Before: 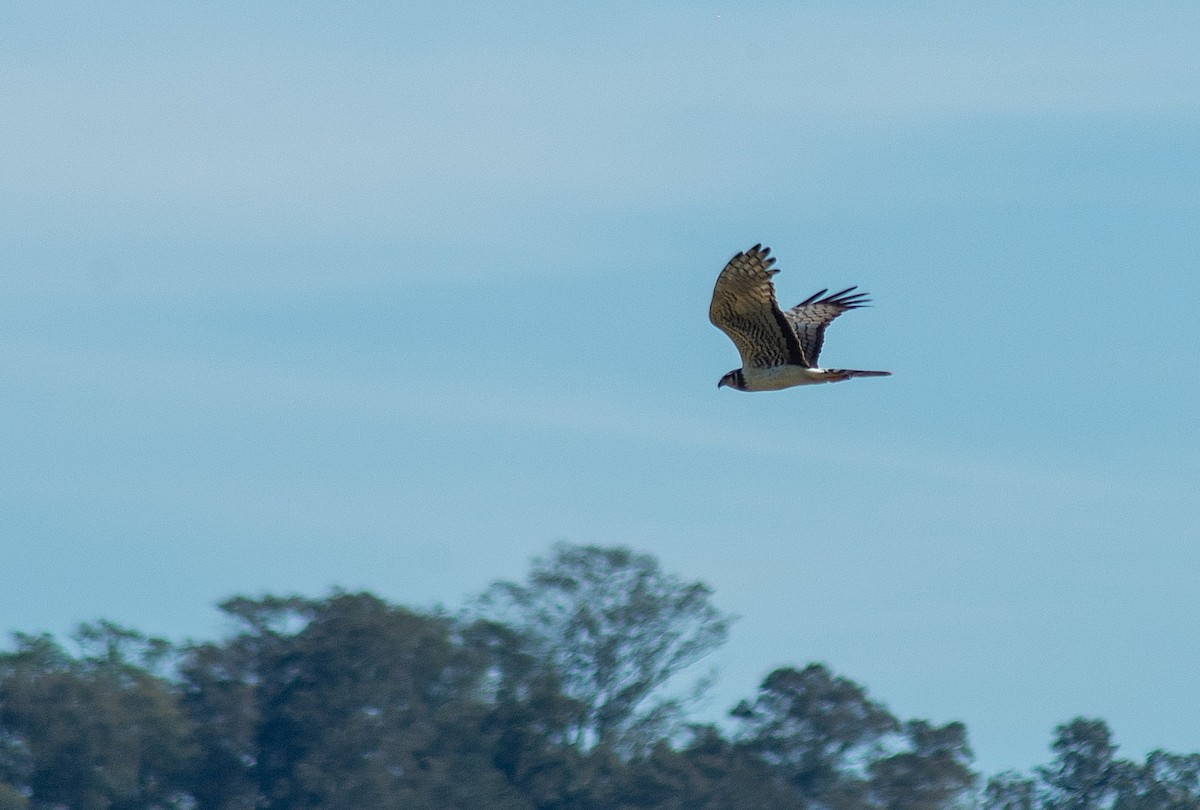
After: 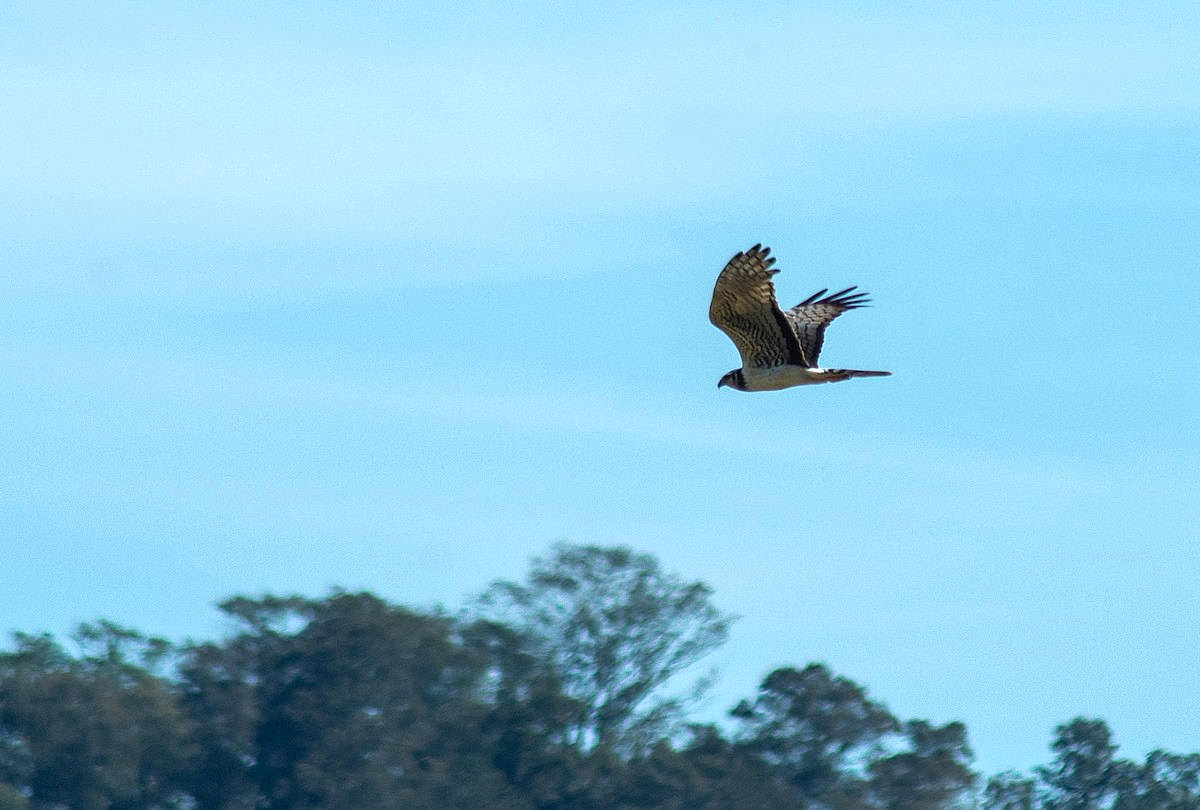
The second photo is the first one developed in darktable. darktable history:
color balance rgb: shadows lift › chroma 0.861%, shadows lift › hue 112.1°, perceptual saturation grading › global saturation 3.477%, perceptual brilliance grading › global brilliance -4.66%, perceptual brilliance grading › highlights 24.109%, perceptual brilliance grading › mid-tones 7.231%, perceptual brilliance grading › shadows -4.561%, global vibrance 20%
